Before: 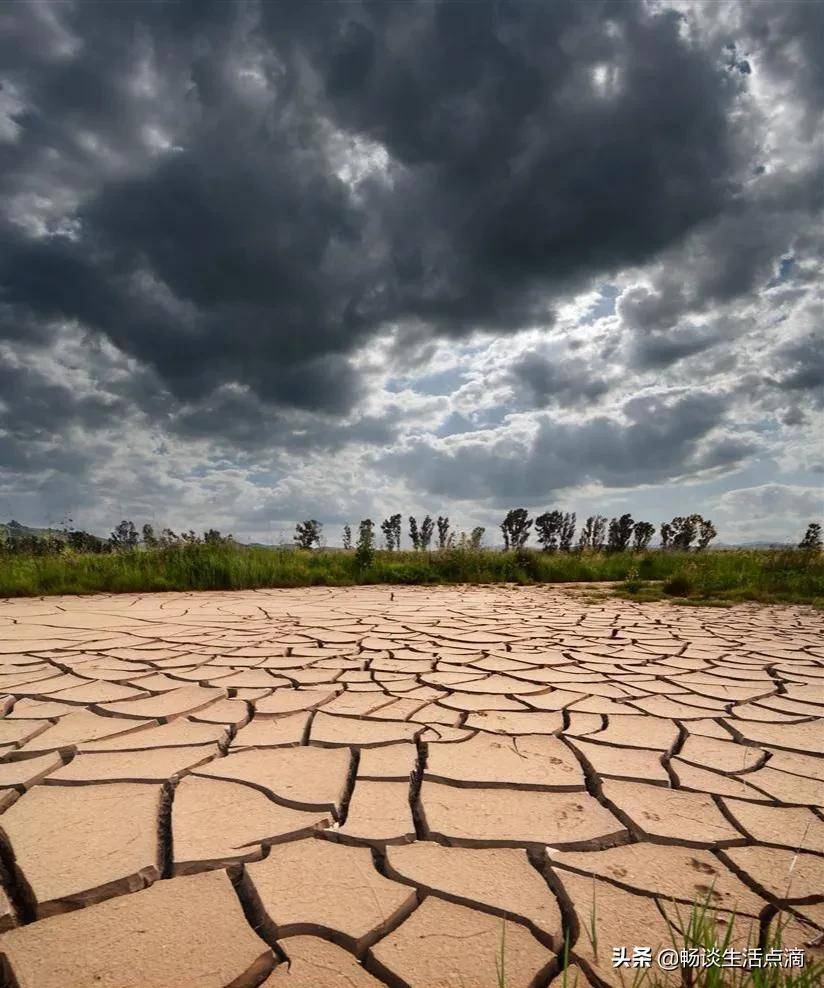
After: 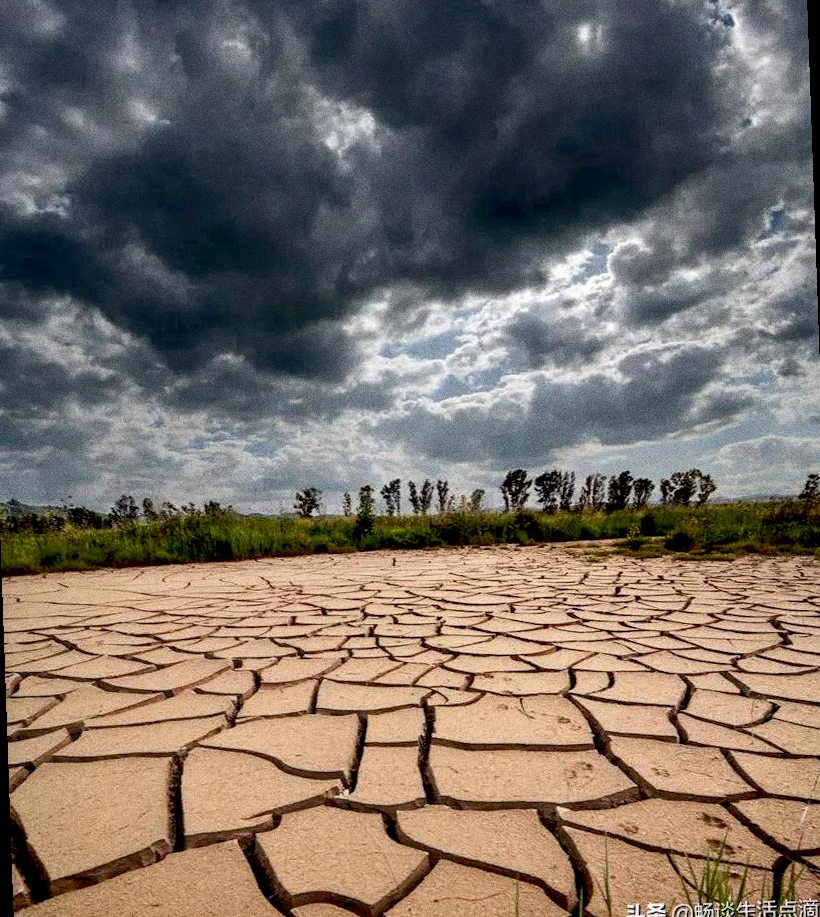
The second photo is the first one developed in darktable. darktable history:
grain: coarseness 0.09 ISO, strength 40%
exposure: black level correction 0.016, exposure -0.009 EV, compensate highlight preservation false
rotate and perspective: rotation -2°, crop left 0.022, crop right 0.978, crop top 0.049, crop bottom 0.951
local contrast: on, module defaults
